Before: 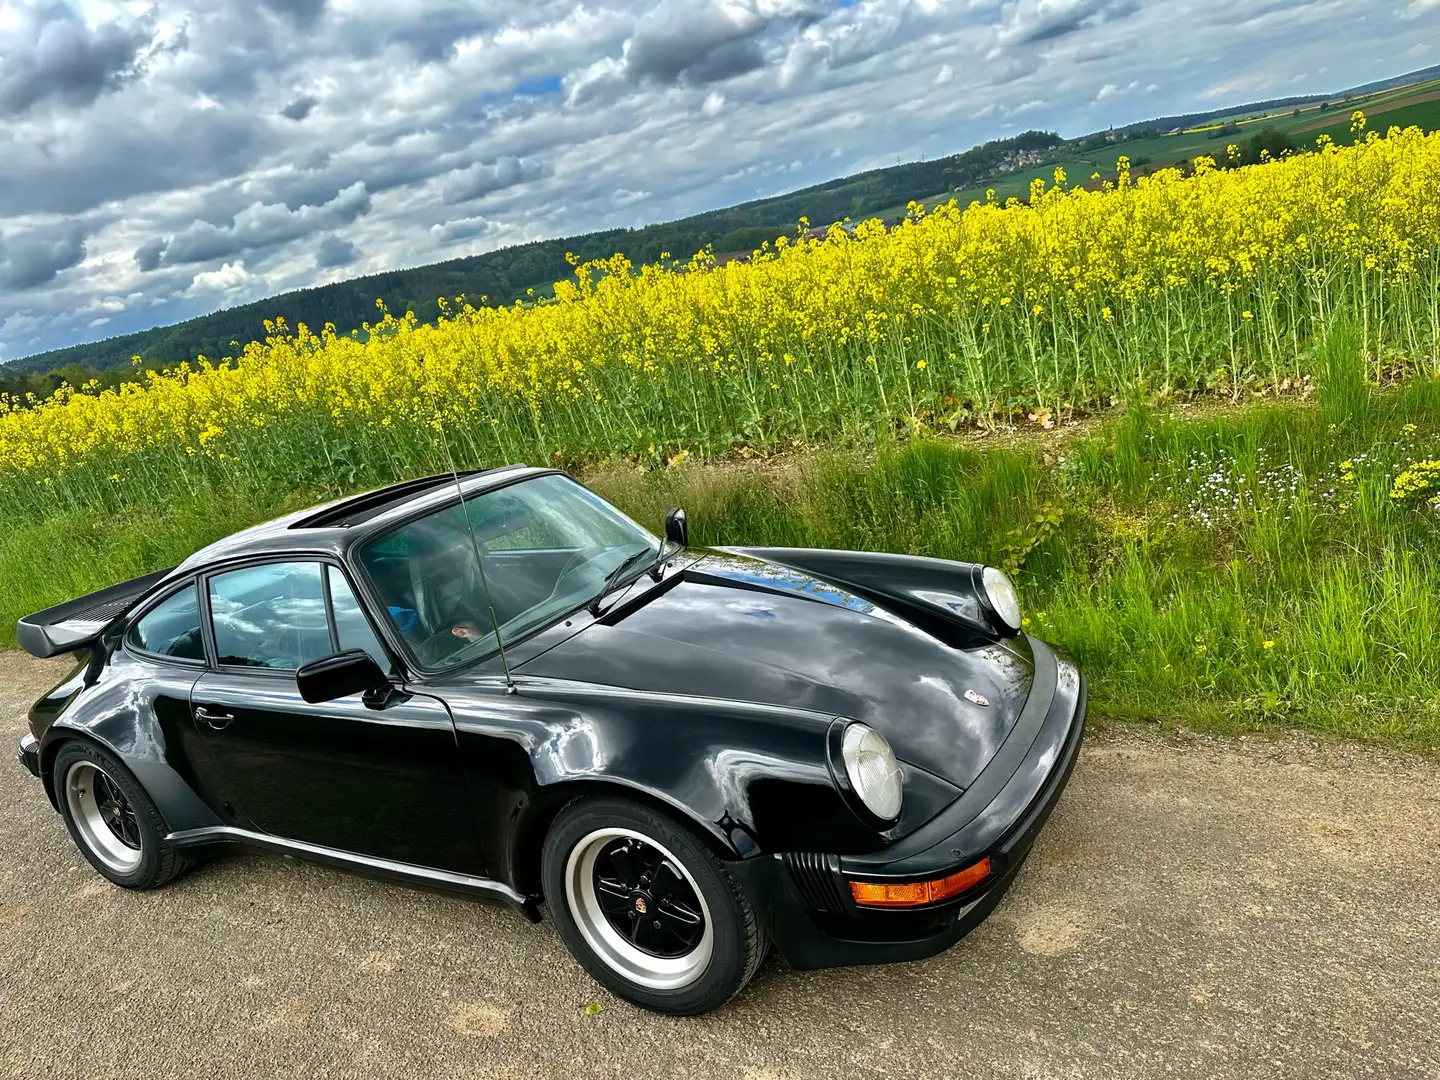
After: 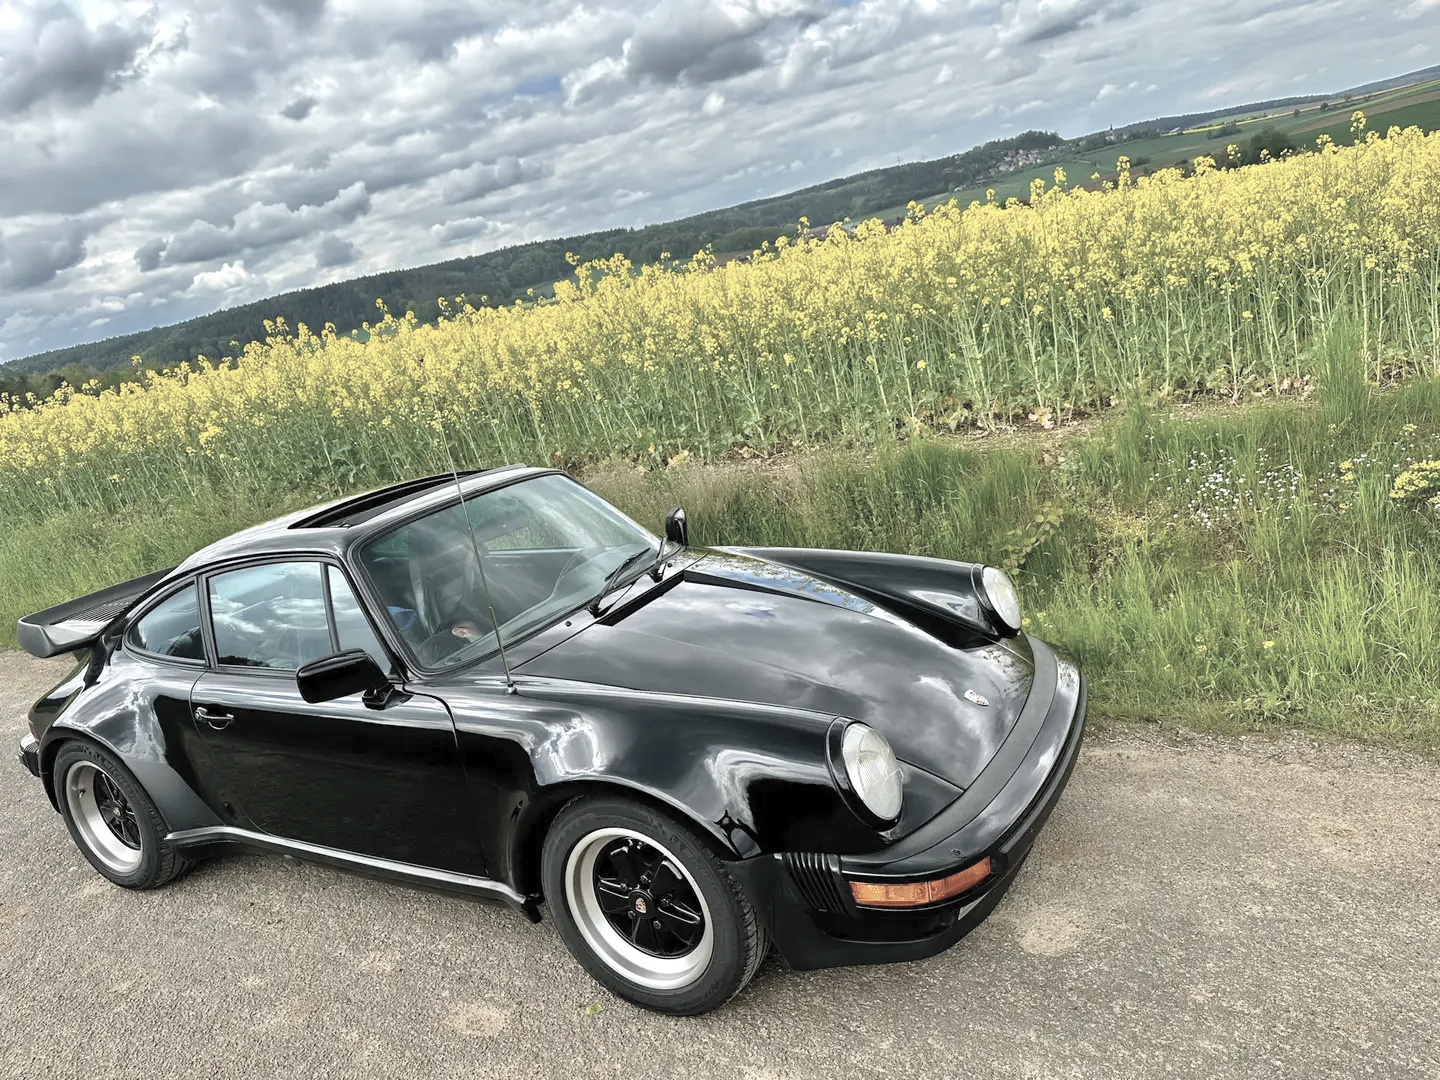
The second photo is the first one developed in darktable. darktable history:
contrast brightness saturation: brightness 0.185, saturation -0.498
